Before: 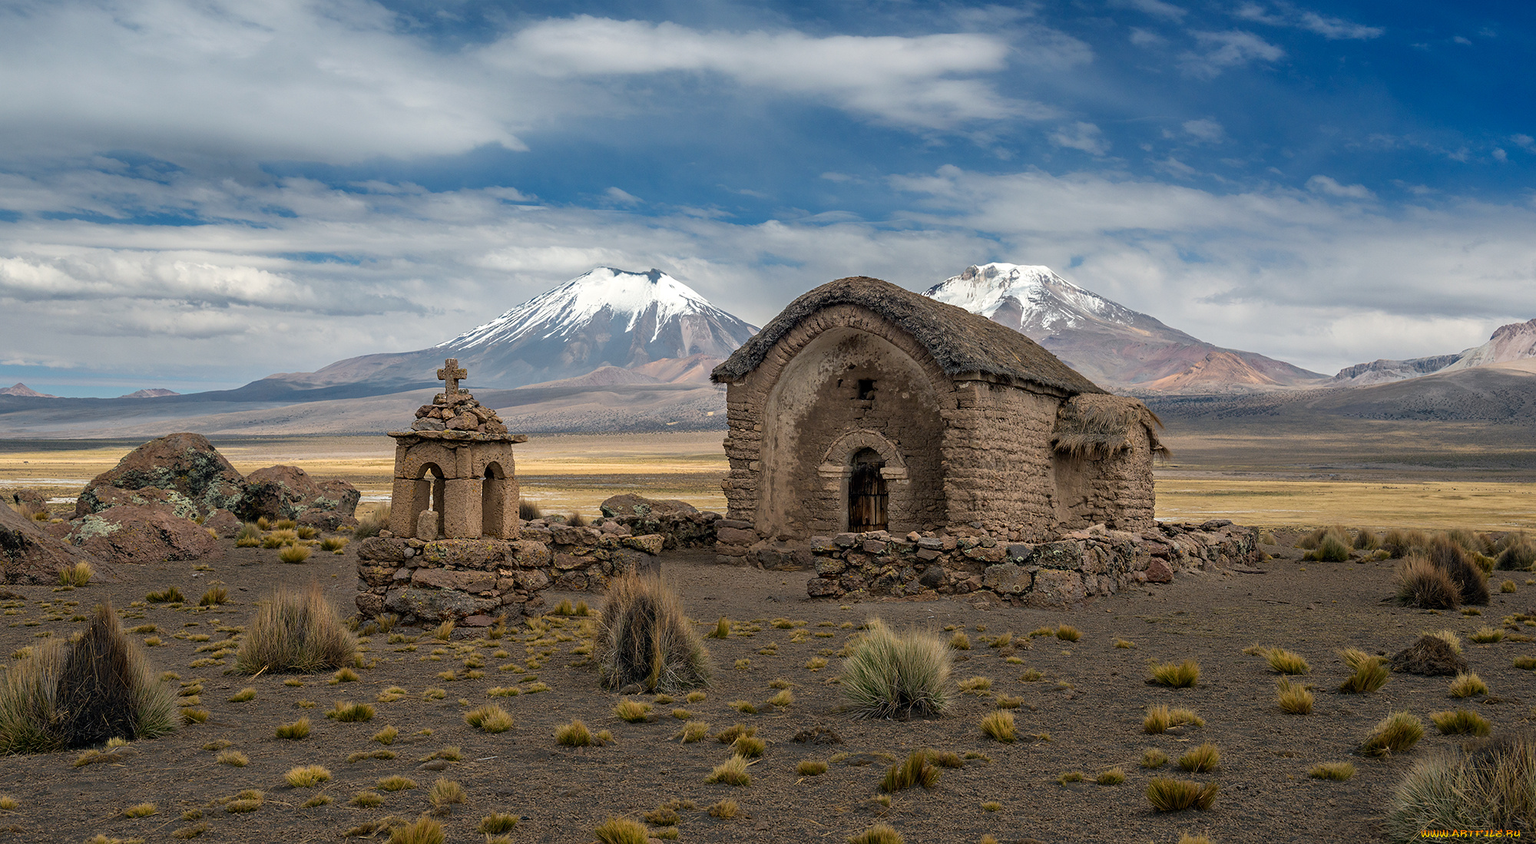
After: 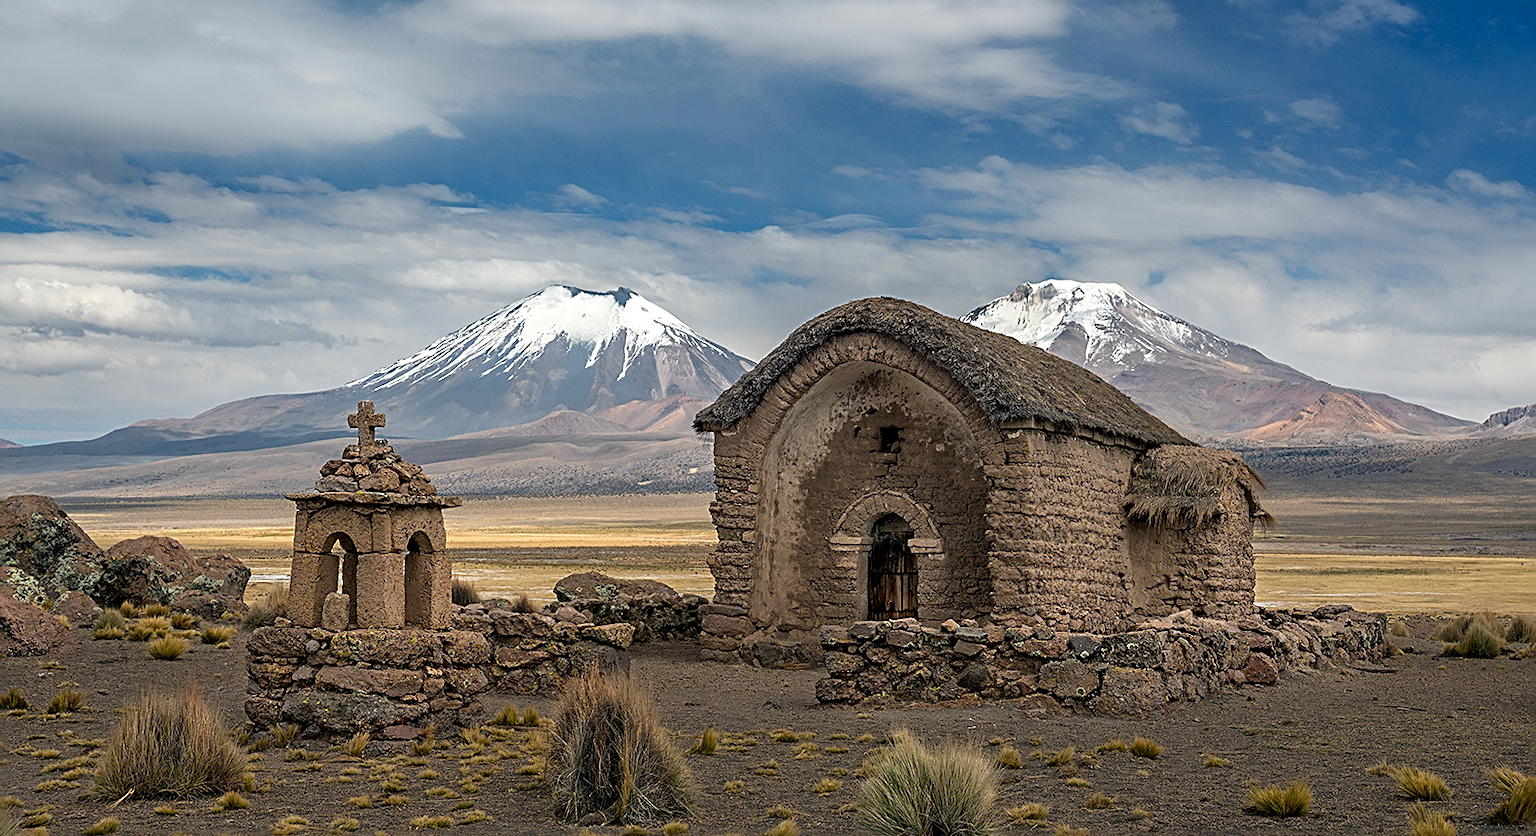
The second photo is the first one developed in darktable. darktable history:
crop and rotate: left 10.59%, top 4.981%, right 10.309%, bottom 16.502%
sharpen: radius 2.534, amount 0.624
